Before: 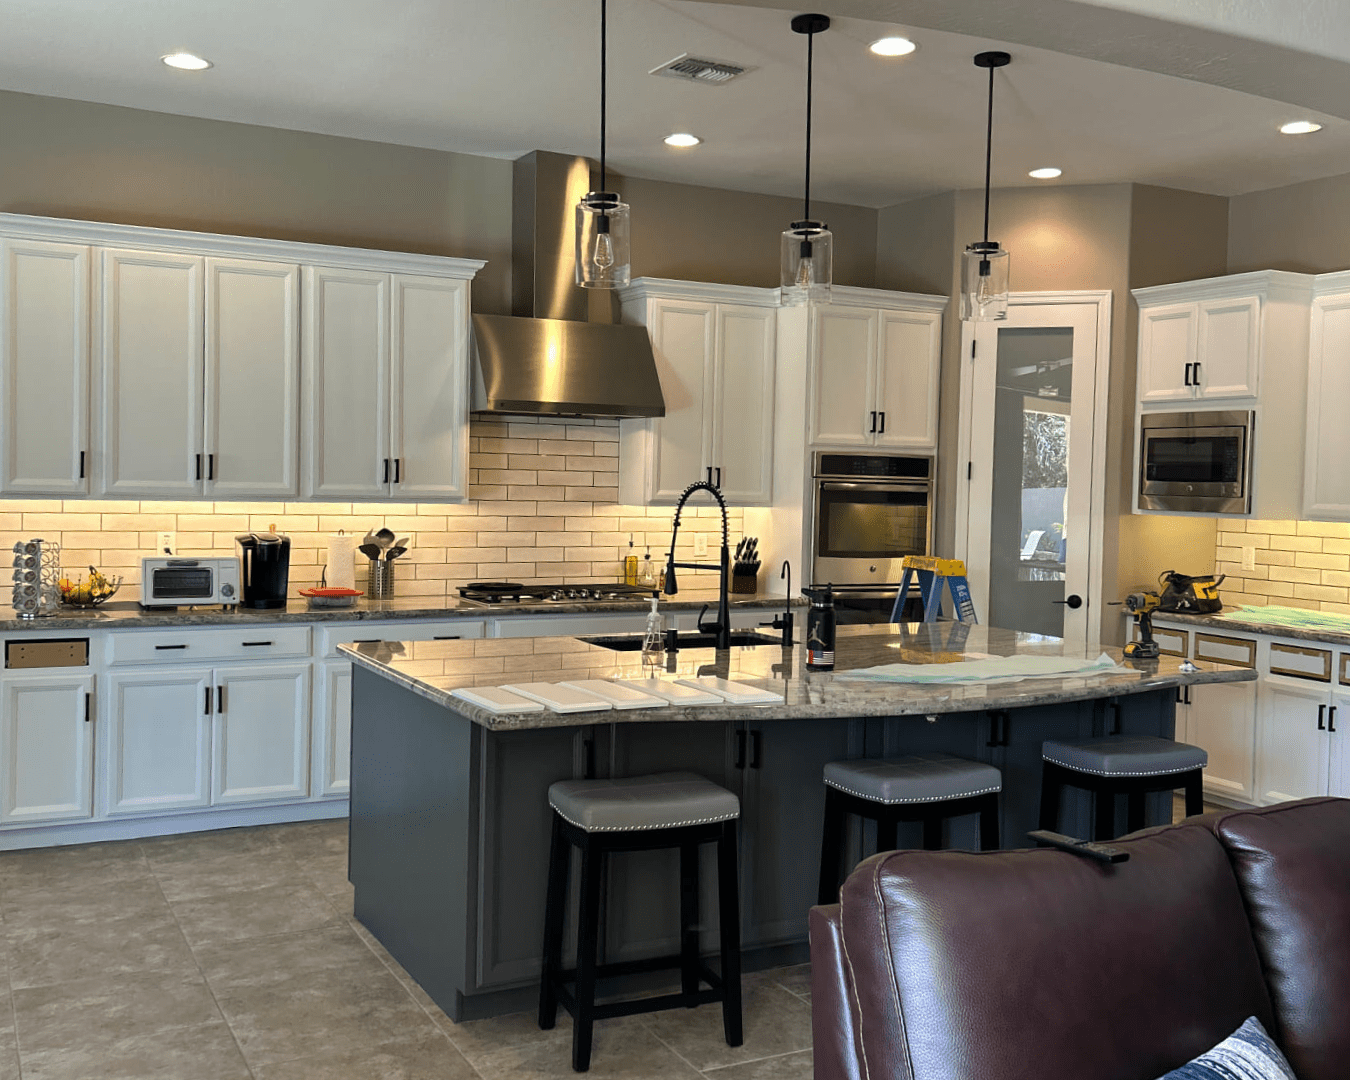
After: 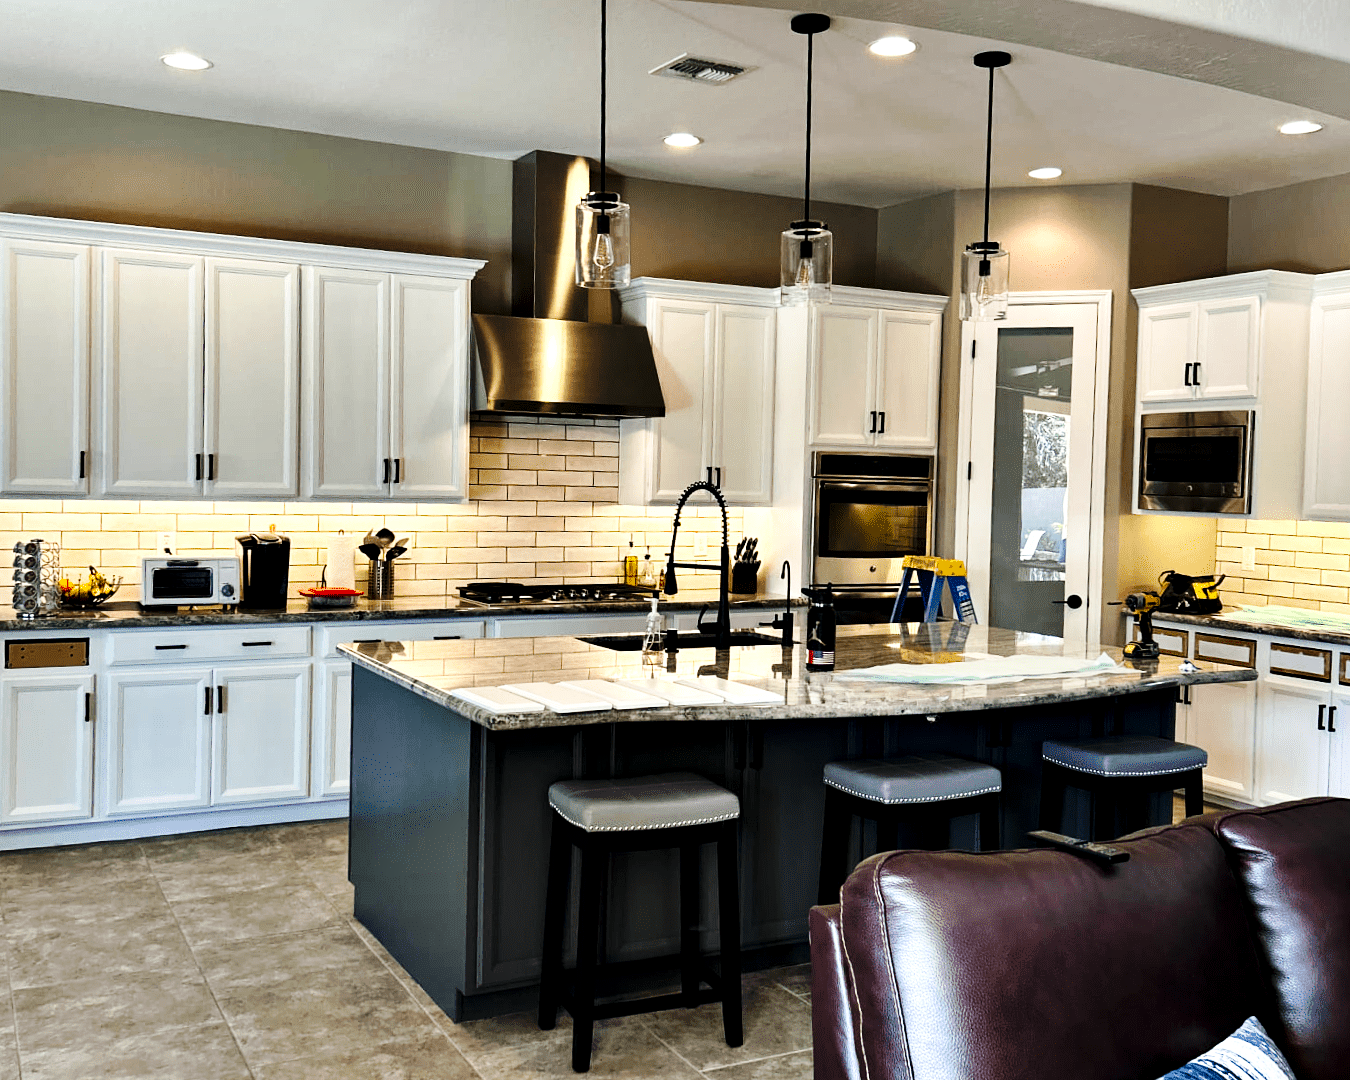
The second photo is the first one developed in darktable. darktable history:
contrast equalizer: octaves 7, y [[0.6 ×6], [0.55 ×6], [0 ×6], [0 ×6], [0 ×6]]
base curve: curves: ch0 [(0, 0) (0.036, 0.025) (0.121, 0.166) (0.206, 0.329) (0.605, 0.79) (1, 1)], preserve colors none
